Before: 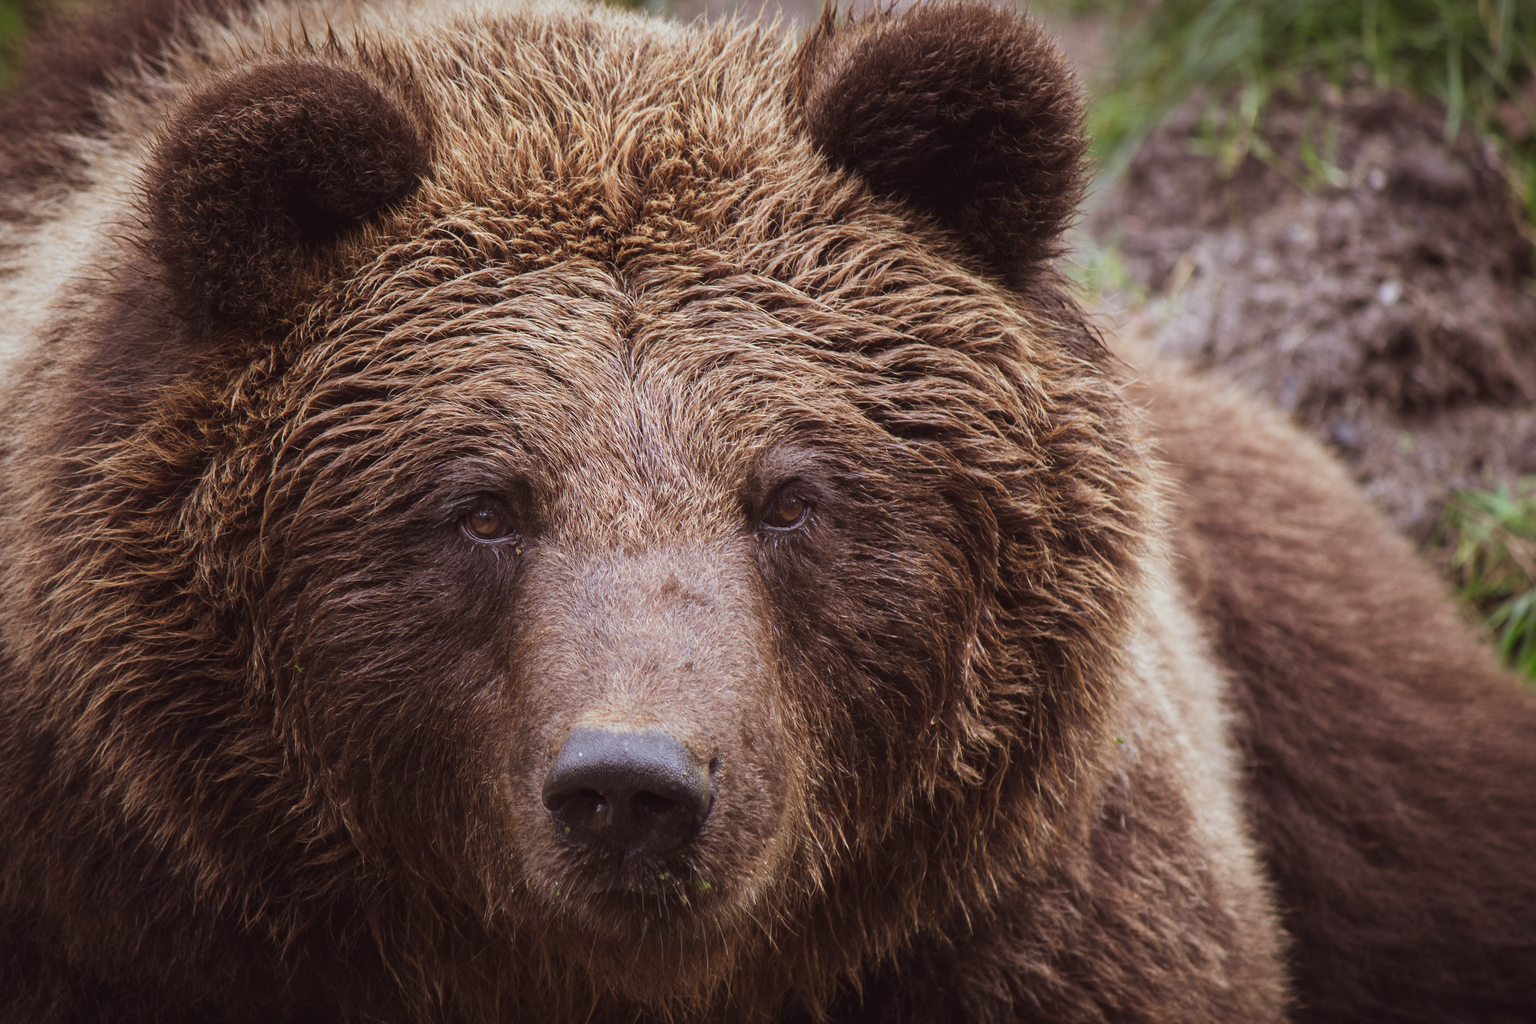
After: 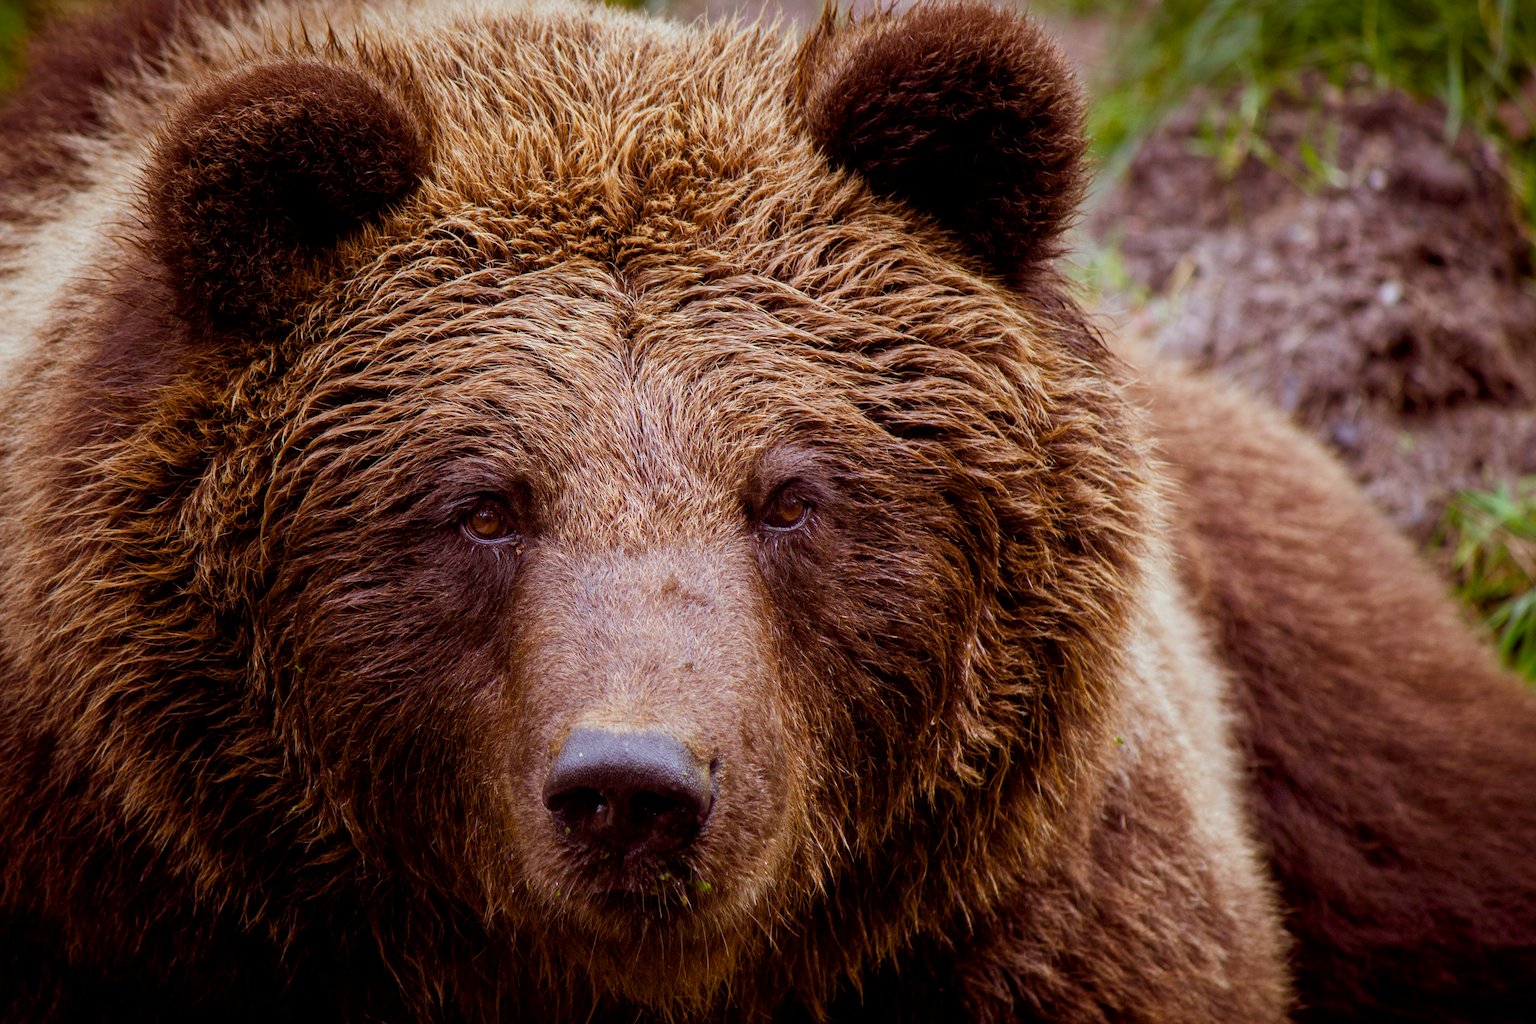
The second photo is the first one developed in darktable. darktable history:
exposure: black level correction 0.01, exposure 0.008 EV, compensate exposure bias true, compensate highlight preservation false
color balance rgb: linear chroma grading › global chroma 15.255%, perceptual saturation grading › global saturation 20%, perceptual saturation grading › highlights -24.986%, perceptual saturation grading › shadows 23.985%, global vibrance 20%
